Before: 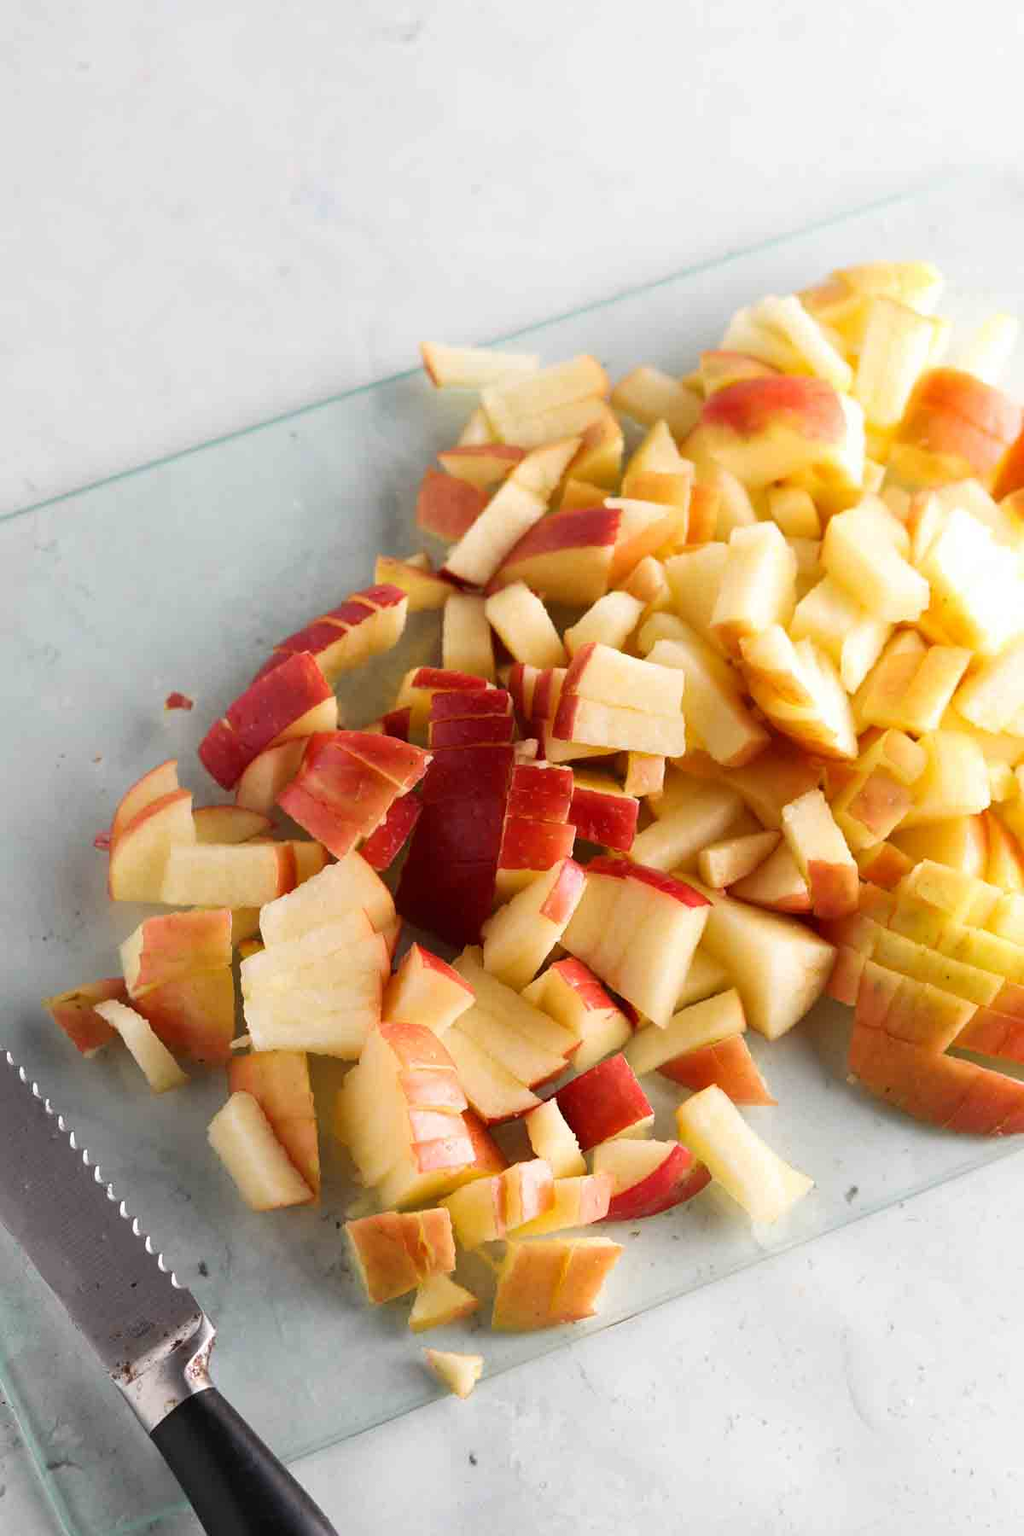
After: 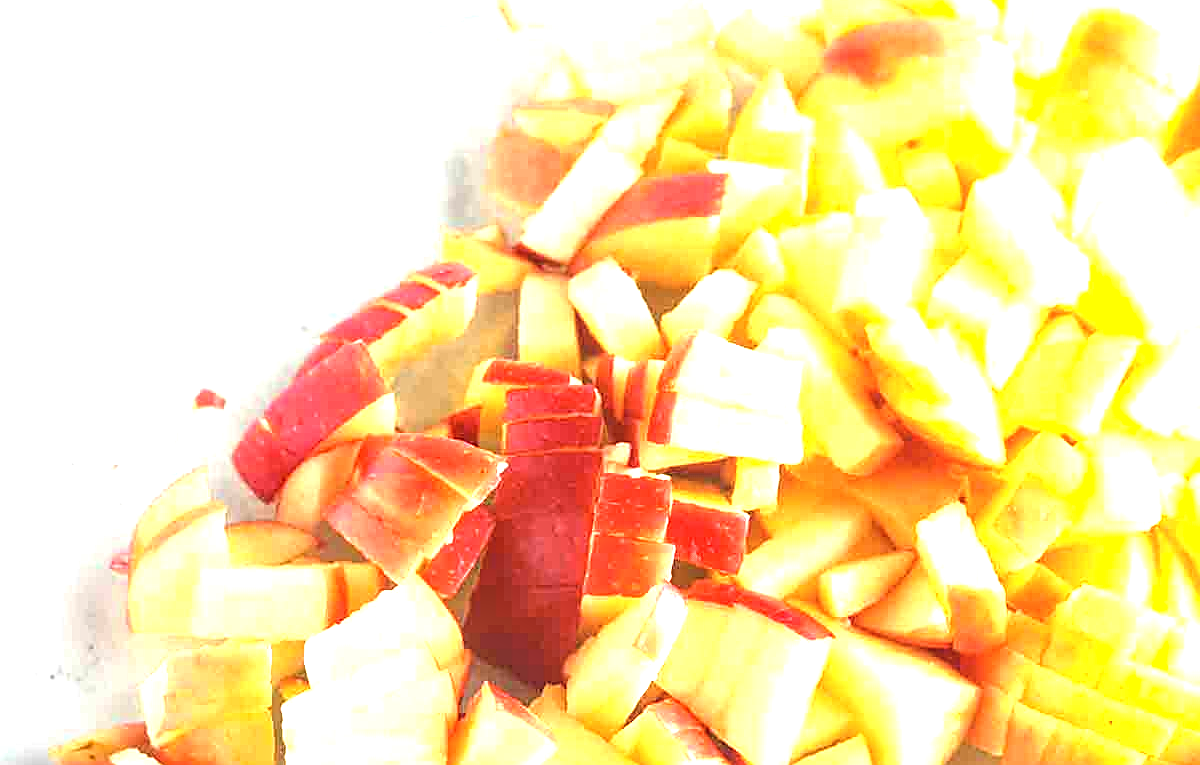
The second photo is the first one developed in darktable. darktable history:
local contrast: detail 130%
exposure: black level correction 0, exposure 1.933 EV, compensate highlight preservation false
sharpen: on, module defaults
crop and rotate: top 23.517%, bottom 33.944%
tone equalizer: edges refinement/feathering 500, mask exposure compensation -1.57 EV, preserve details guided filter
contrast brightness saturation: brightness 0.14
